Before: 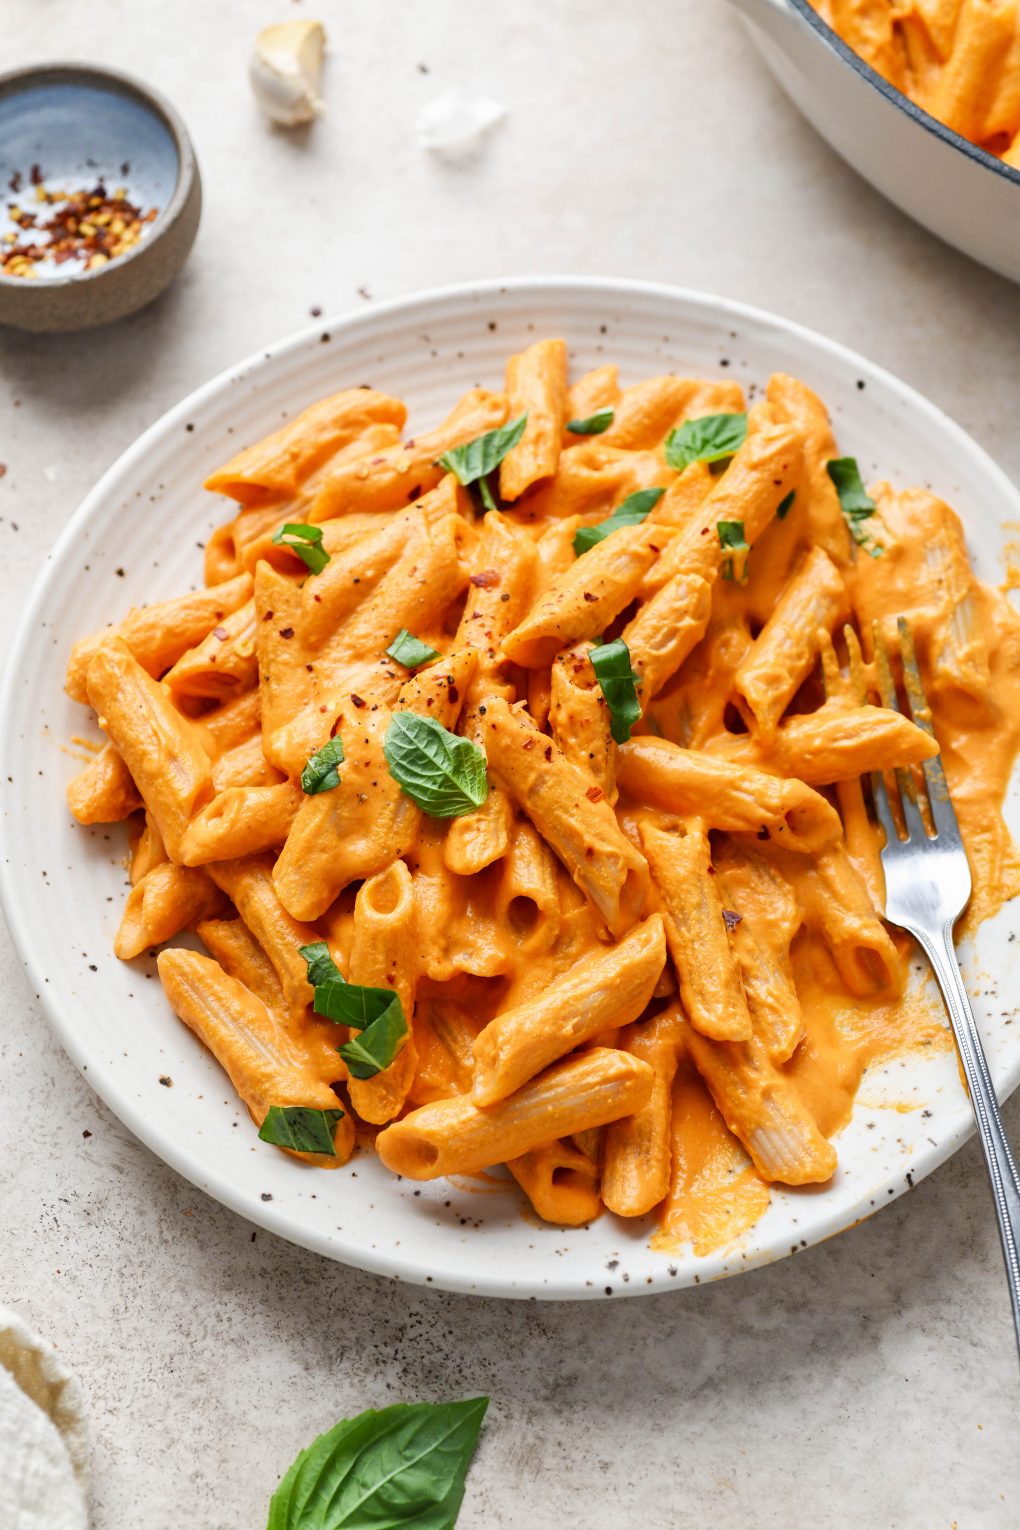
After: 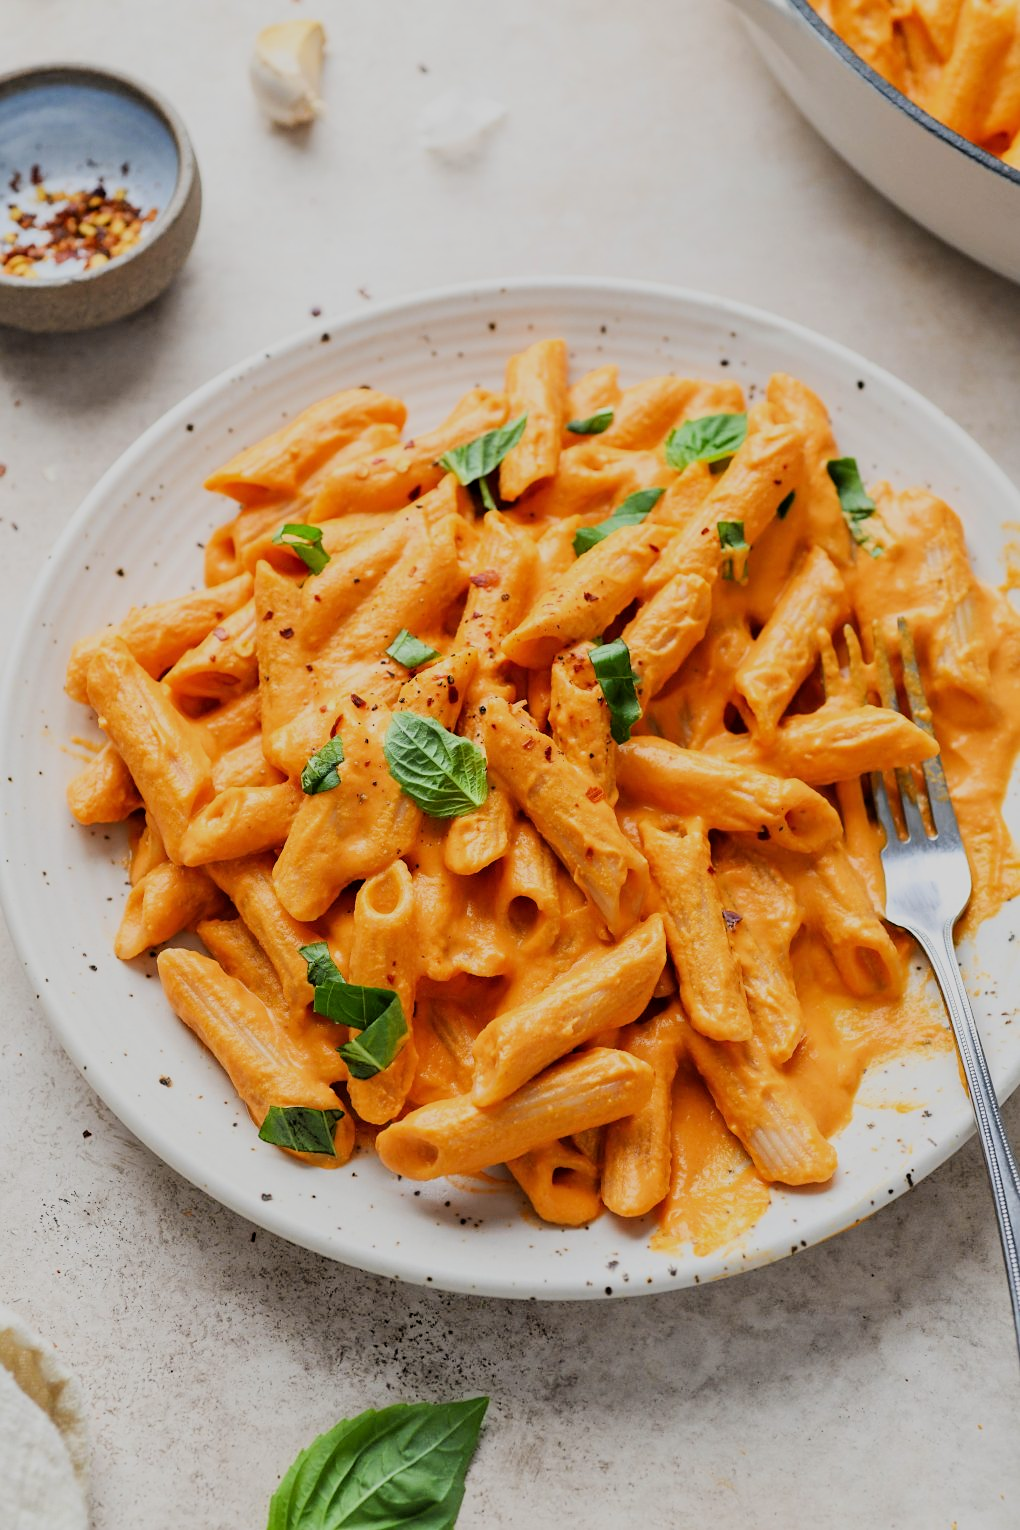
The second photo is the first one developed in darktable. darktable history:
sharpen: radius 1.275, amount 0.303, threshold 0.196
filmic rgb: black relative exposure -7.43 EV, white relative exposure 4.83 EV, threshold 2.95 EV, hardness 3.39, color science v6 (2022), enable highlight reconstruction true
